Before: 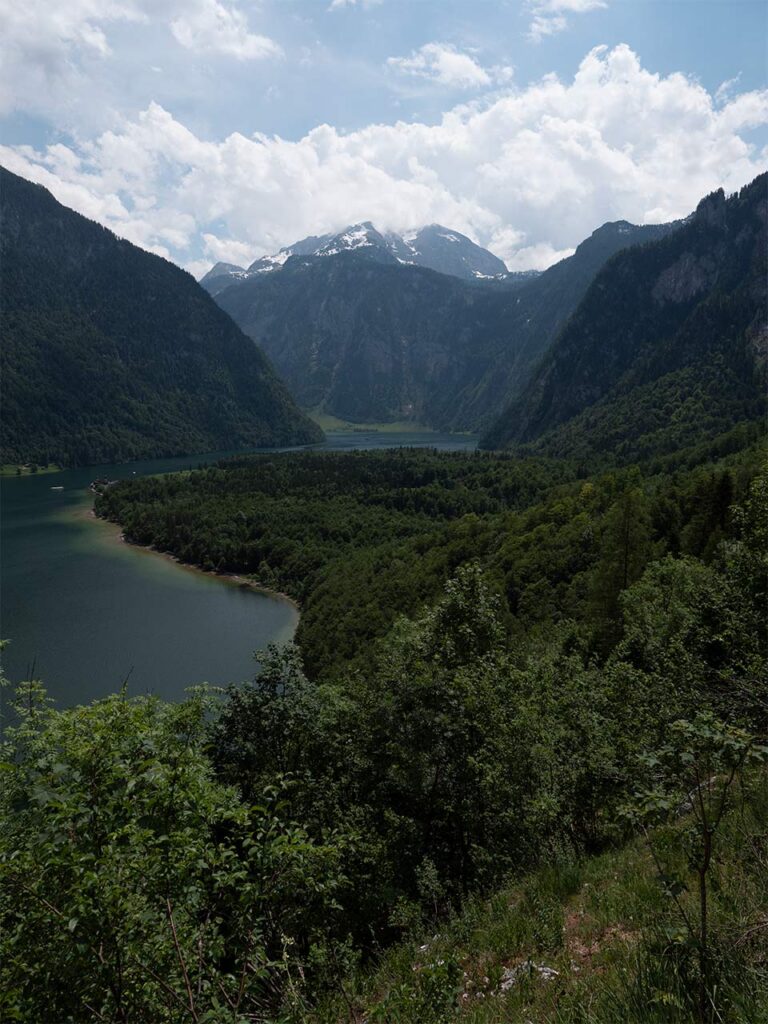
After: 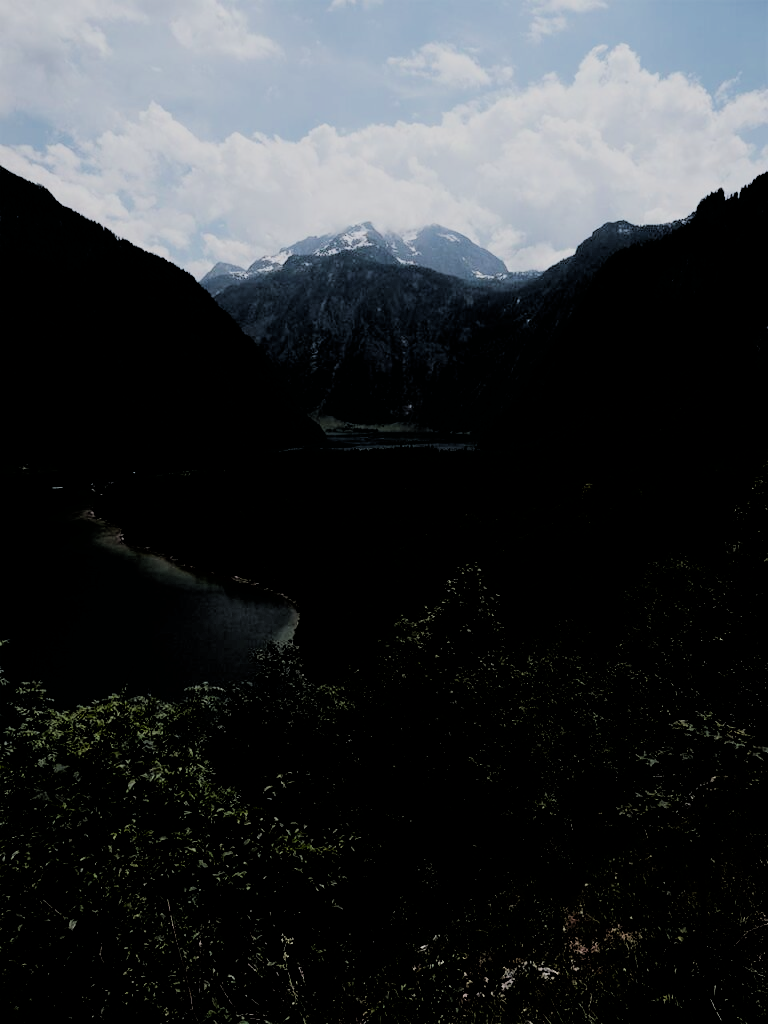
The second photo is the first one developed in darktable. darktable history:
exposure: exposure -0.064 EV, compensate highlight preservation false
rgb levels: levels [[0.034, 0.472, 0.904], [0, 0.5, 1], [0, 0.5, 1]]
filmic rgb: black relative exposure -3.21 EV, white relative exposure 7.02 EV, hardness 1.46, contrast 1.35
